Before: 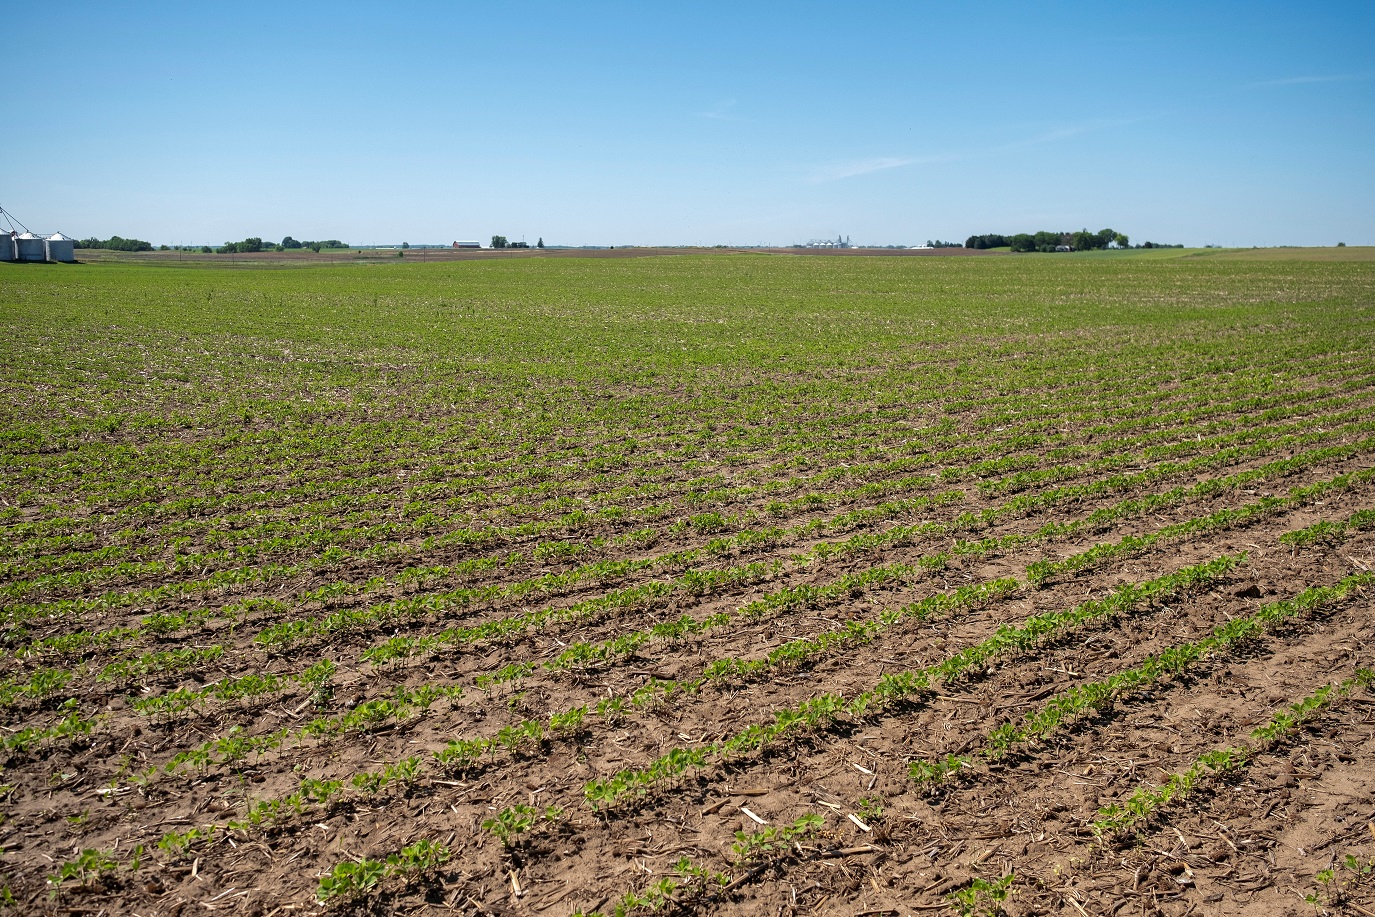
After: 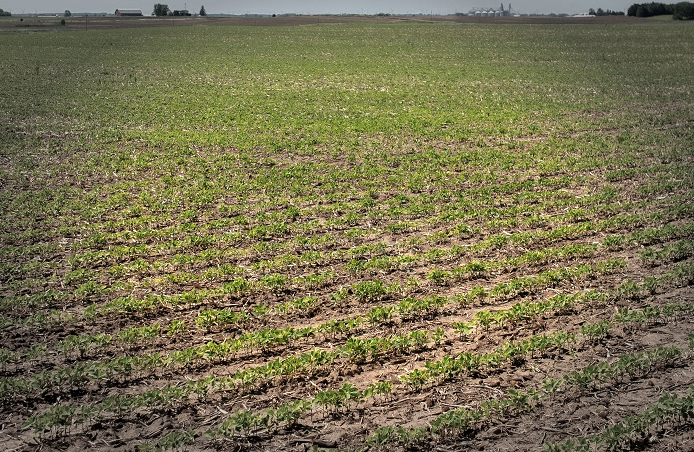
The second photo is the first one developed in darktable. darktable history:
crop: left 24.584%, top 25.305%, right 24.912%, bottom 25.301%
color zones: curves: ch0 [(0.018, 0.548) (0.197, 0.654) (0.425, 0.447) (0.605, 0.658) (0.732, 0.579)]; ch1 [(0.105, 0.531) (0.224, 0.531) (0.386, 0.39) (0.618, 0.456) (0.732, 0.456) (0.956, 0.421)]; ch2 [(0.039, 0.583) (0.215, 0.465) (0.399, 0.544) (0.465, 0.548) (0.614, 0.447) (0.724, 0.43) (0.882, 0.623) (0.956, 0.632)]
vignetting: fall-off start 65.98%, fall-off radius 39.71%, brightness -0.575, automatic ratio true, width/height ratio 0.676
